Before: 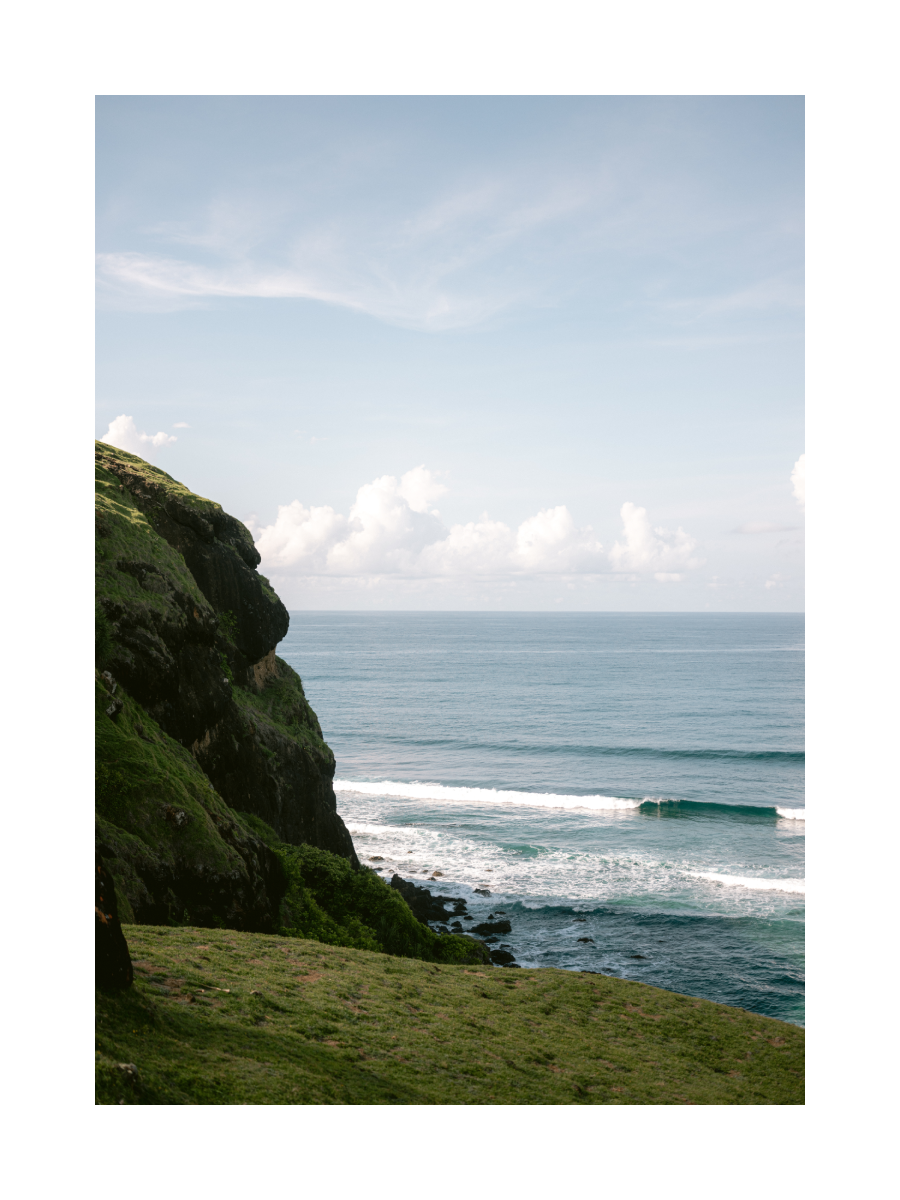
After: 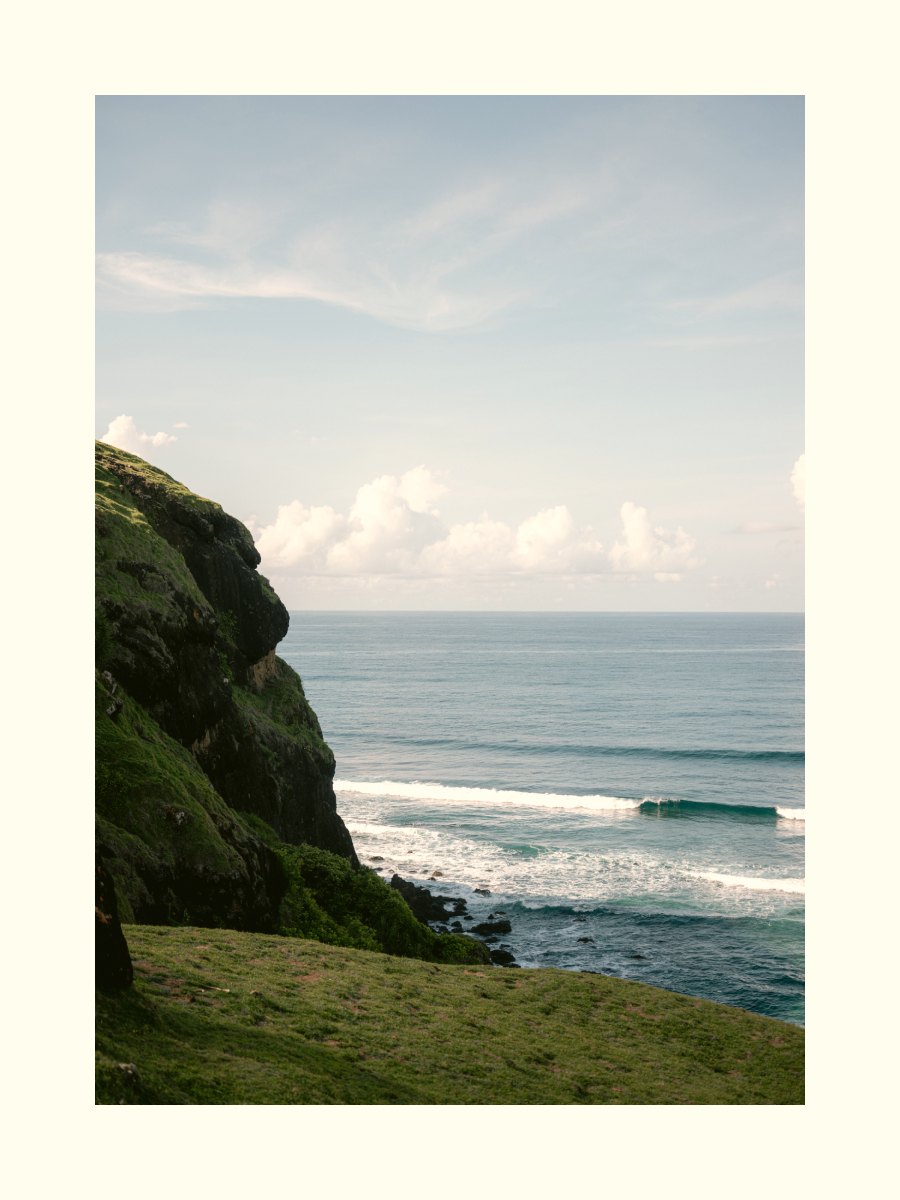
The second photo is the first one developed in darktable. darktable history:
color balance rgb: highlights gain › chroma 2.999%, highlights gain › hue 77.52°, perceptual saturation grading › global saturation 0.12%
